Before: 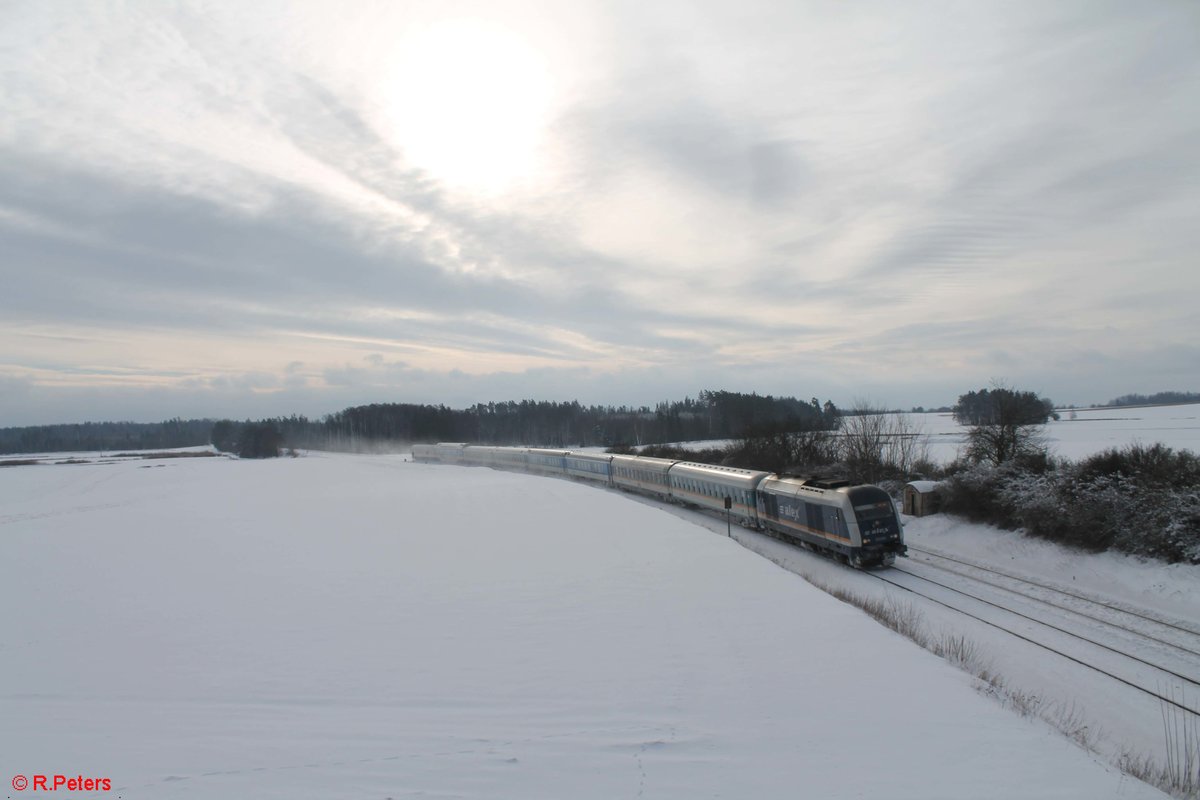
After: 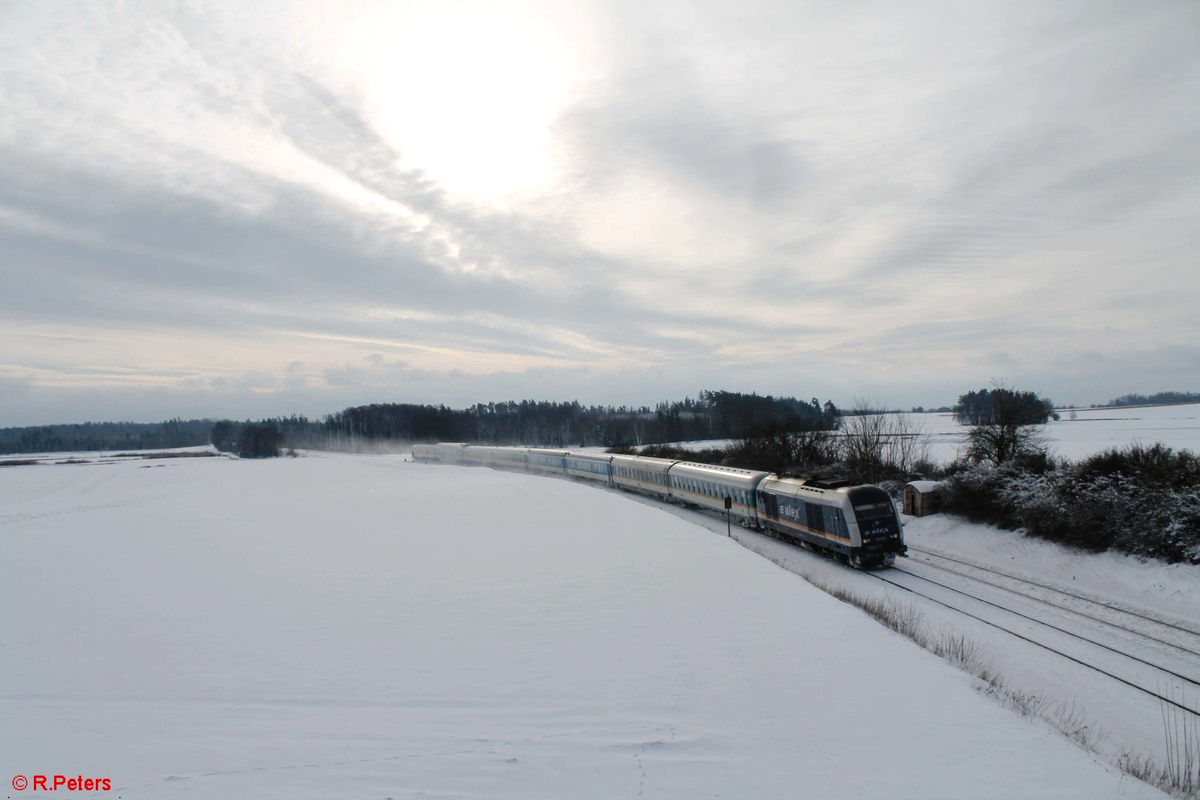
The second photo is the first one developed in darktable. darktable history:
local contrast: highlights 100%, shadows 100%, detail 131%, midtone range 0.2
tone curve: curves: ch0 [(0, 0) (0.003, 0.048) (0.011, 0.048) (0.025, 0.048) (0.044, 0.049) (0.069, 0.048) (0.1, 0.052) (0.136, 0.071) (0.177, 0.109) (0.224, 0.157) (0.277, 0.233) (0.335, 0.32) (0.399, 0.404) (0.468, 0.496) (0.543, 0.582) (0.623, 0.653) (0.709, 0.738) (0.801, 0.811) (0.898, 0.895) (1, 1)], preserve colors none
